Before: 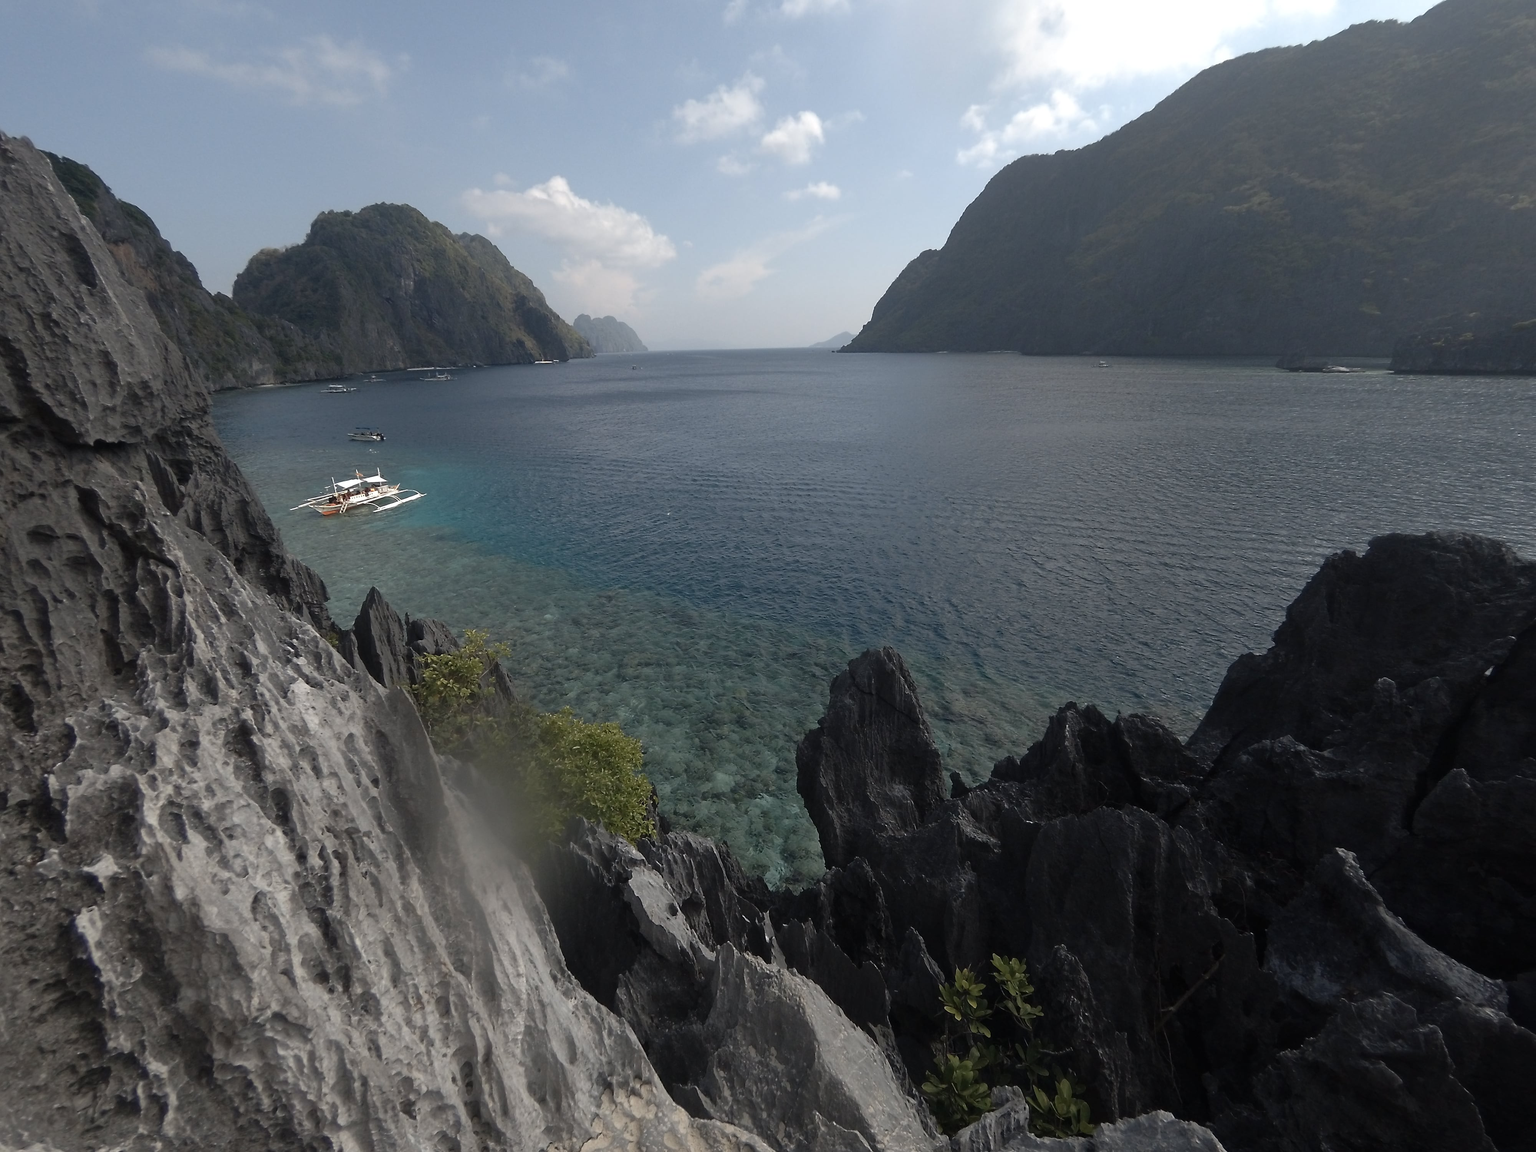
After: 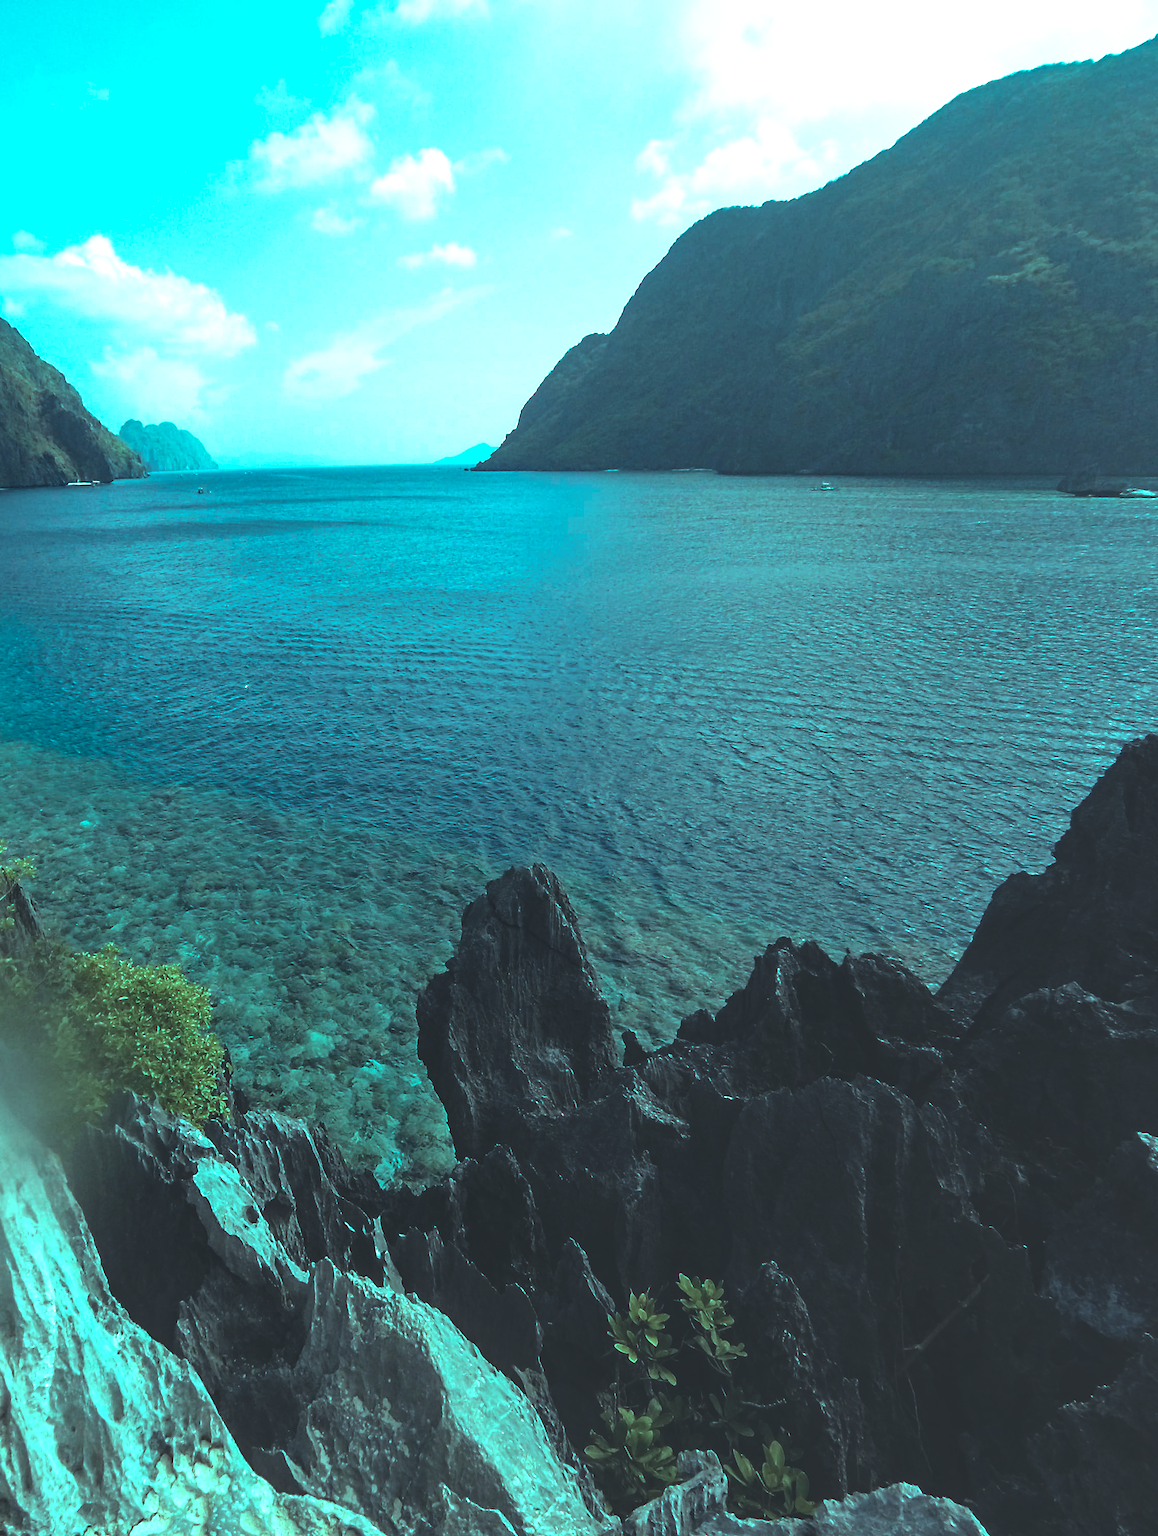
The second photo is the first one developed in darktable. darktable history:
crop: left 31.528%, top 0.024%, right 11.799%
local contrast: highlights 60%, shadows 62%, detail 160%
haze removal: compatibility mode true, adaptive false
color balance rgb: highlights gain › luminance 19.942%, highlights gain › chroma 13.147%, highlights gain › hue 170.74°, perceptual saturation grading › global saturation 25.813%, global vibrance 3.772%
tone curve: curves: ch0 [(0, 0) (0.003, 0.116) (0.011, 0.116) (0.025, 0.113) (0.044, 0.114) (0.069, 0.118) (0.1, 0.137) (0.136, 0.171) (0.177, 0.213) (0.224, 0.259) (0.277, 0.316) (0.335, 0.381) (0.399, 0.458) (0.468, 0.548) (0.543, 0.654) (0.623, 0.775) (0.709, 0.895) (0.801, 0.972) (0.898, 0.991) (1, 1)], preserve colors none
exposure: black level correction -0.027, compensate highlight preservation false
color calibration: illuminant as shot in camera, x 0.358, y 0.373, temperature 4628.91 K, gamut compression 3
